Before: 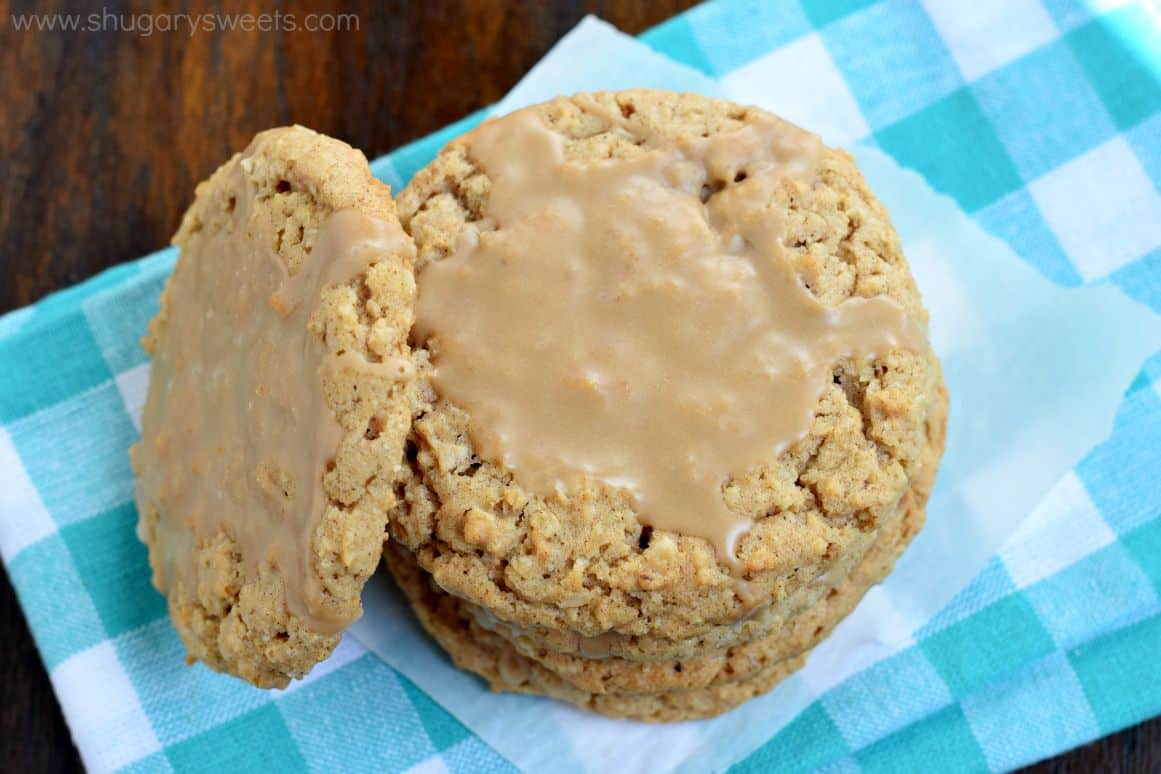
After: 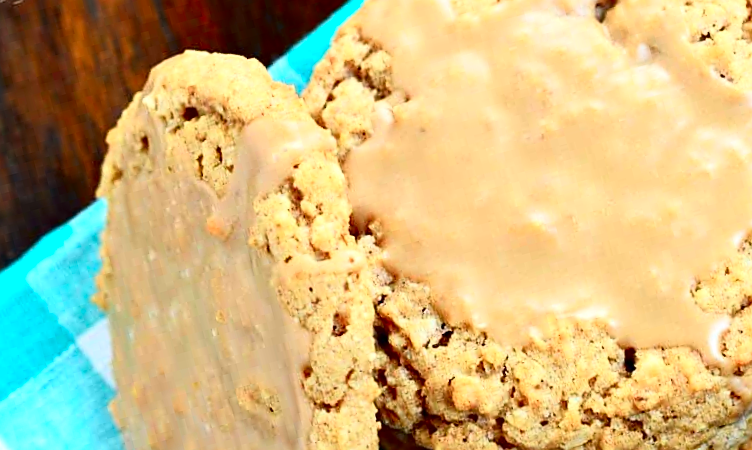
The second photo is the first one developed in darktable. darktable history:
crop: top 5.803%, right 27.864%, bottom 5.804%
exposure: black level correction 0, exposure 0.4 EV, compensate exposure bias true, compensate highlight preservation false
rotate and perspective: rotation -14.8°, crop left 0.1, crop right 0.903, crop top 0.25, crop bottom 0.748
sharpen: on, module defaults
white balance: red 1, blue 1
tone curve: curves: ch0 [(0, 0) (0.139, 0.067) (0.319, 0.269) (0.498, 0.505) (0.725, 0.824) (0.864, 0.945) (0.985, 1)]; ch1 [(0, 0) (0.291, 0.197) (0.456, 0.426) (0.495, 0.488) (0.557, 0.578) (0.599, 0.644) (0.702, 0.786) (1, 1)]; ch2 [(0, 0) (0.125, 0.089) (0.353, 0.329) (0.447, 0.43) (0.557, 0.566) (0.63, 0.667) (1, 1)], color space Lab, independent channels, preserve colors none
